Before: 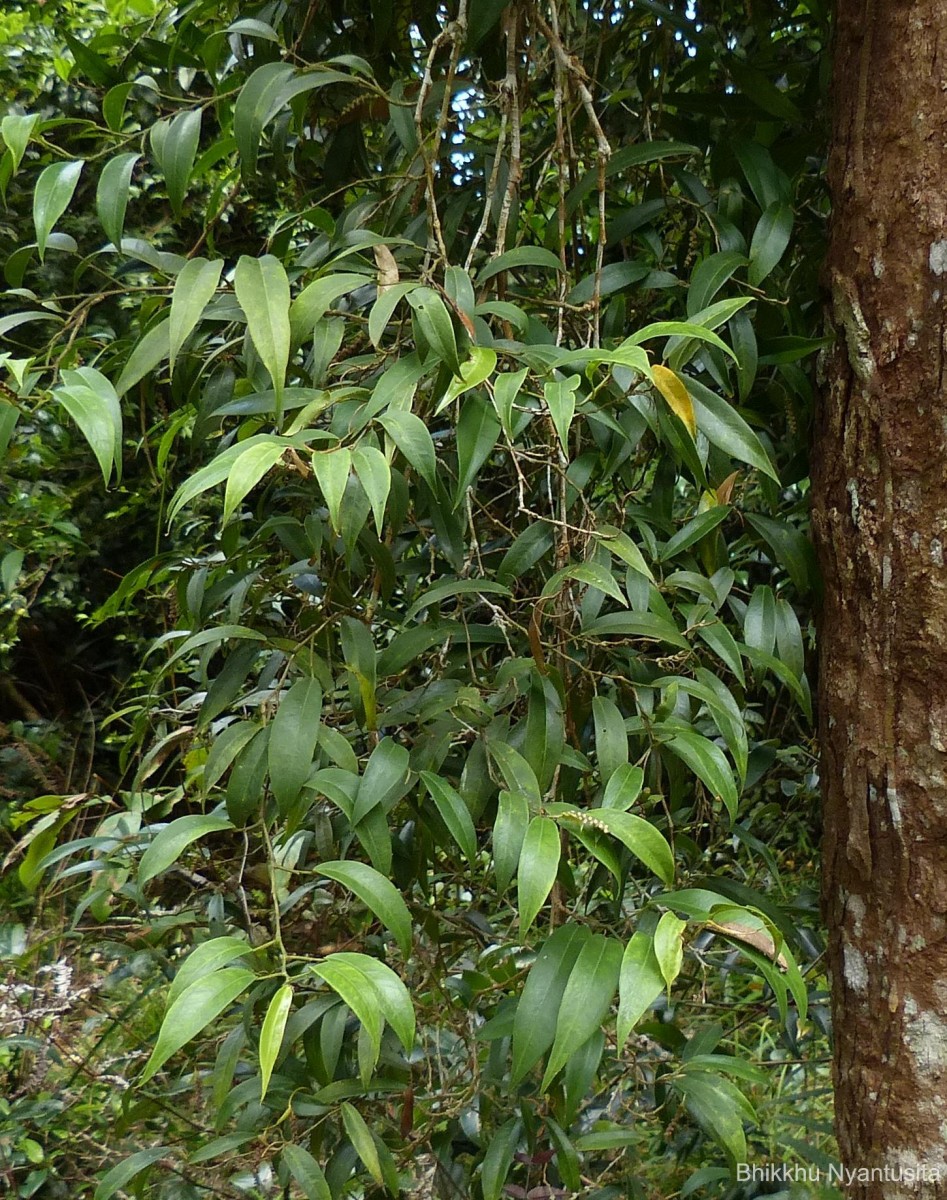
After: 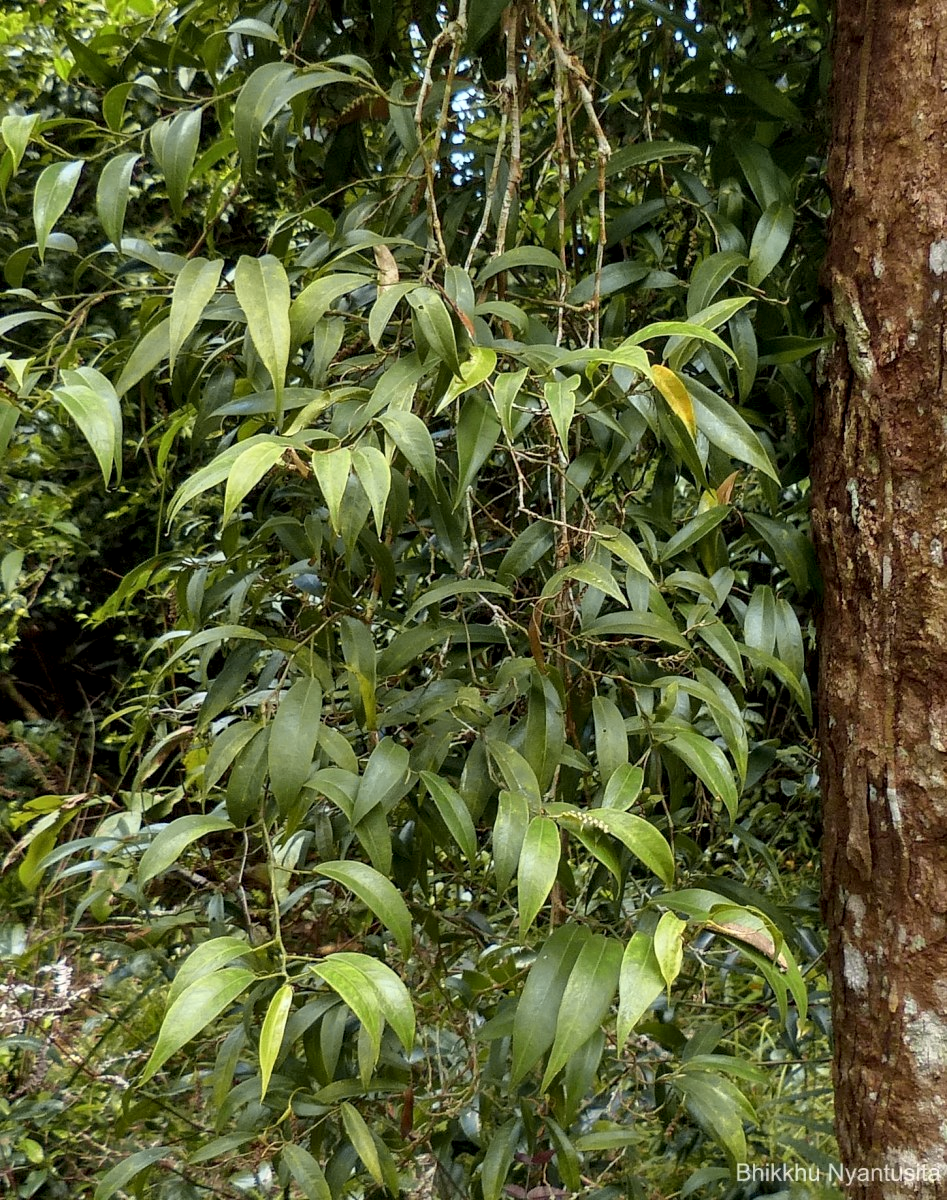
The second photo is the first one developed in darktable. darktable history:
local contrast: highlights 25%, shadows 75%, midtone range 0.75
shadows and highlights: low approximation 0.01, soften with gaussian
tone curve: curves: ch0 [(0.013, 0) (0.061, 0.068) (0.239, 0.256) (0.502, 0.505) (0.683, 0.676) (0.761, 0.773) (0.858, 0.858) (0.987, 0.945)]; ch1 [(0, 0) (0.172, 0.123) (0.304, 0.288) (0.414, 0.44) (0.472, 0.473) (0.502, 0.508) (0.521, 0.528) (0.583, 0.595) (0.654, 0.673) (0.728, 0.761) (1, 1)]; ch2 [(0, 0) (0.411, 0.424) (0.485, 0.476) (0.502, 0.502) (0.553, 0.557) (0.57, 0.576) (1, 1)], color space Lab, independent channels, preserve colors none
